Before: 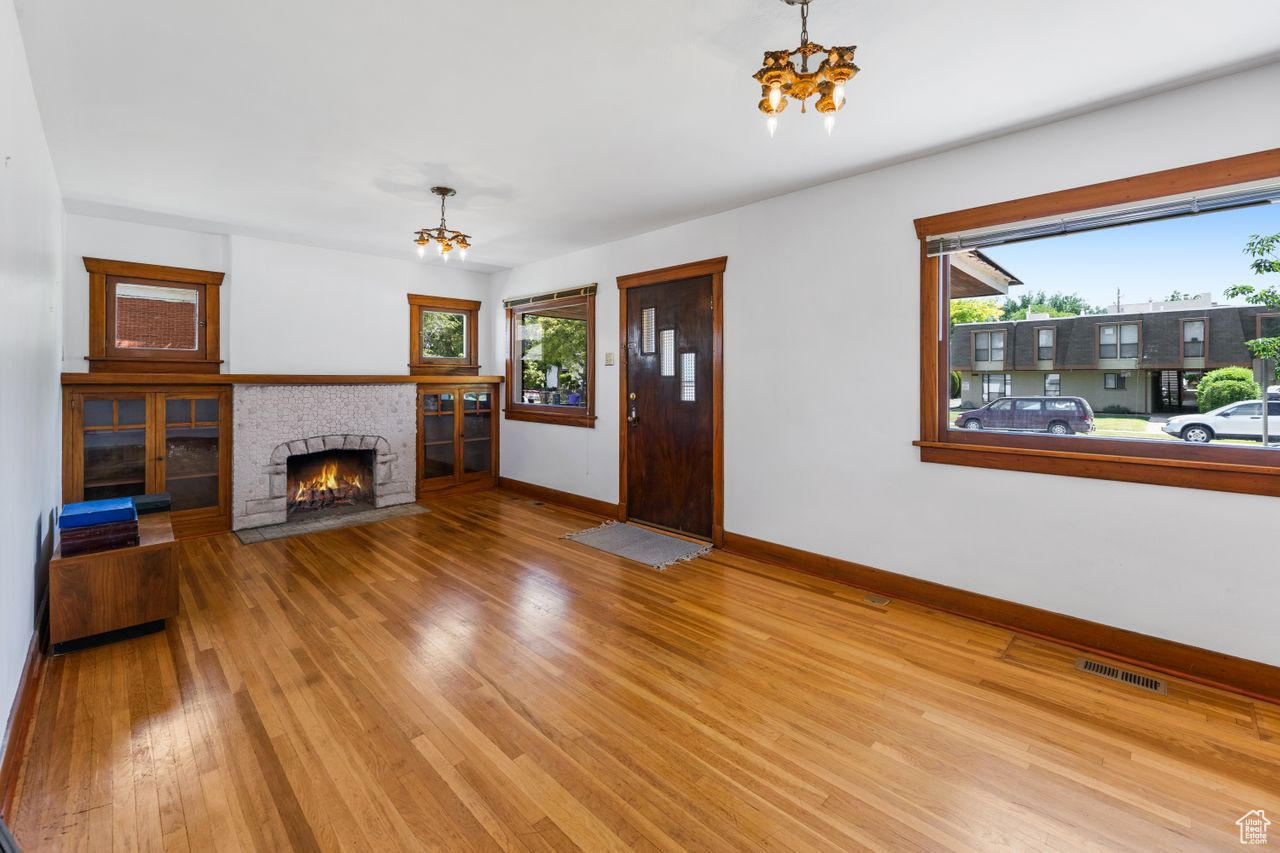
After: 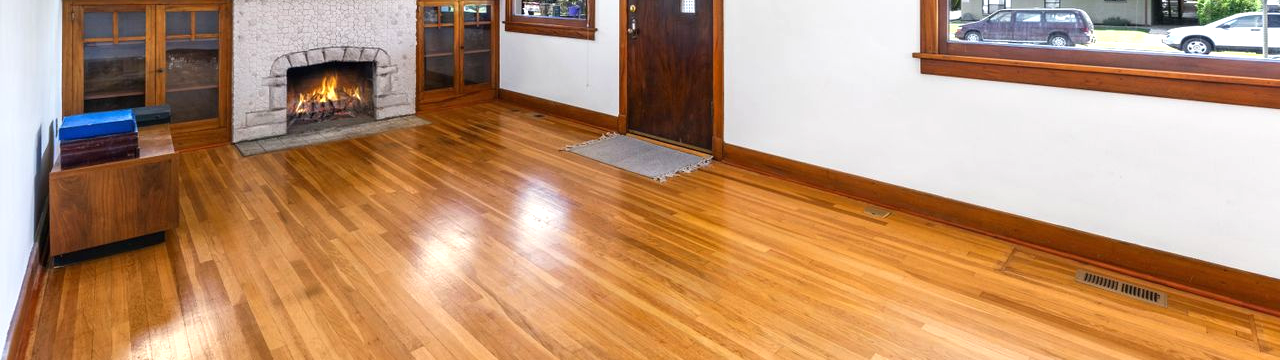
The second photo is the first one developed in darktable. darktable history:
exposure: black level correction 0, exposure 0.694 EV, compensate exposure bias true, compensate highlight preservation false
crop: top 45.574%, bottom 12.111%
